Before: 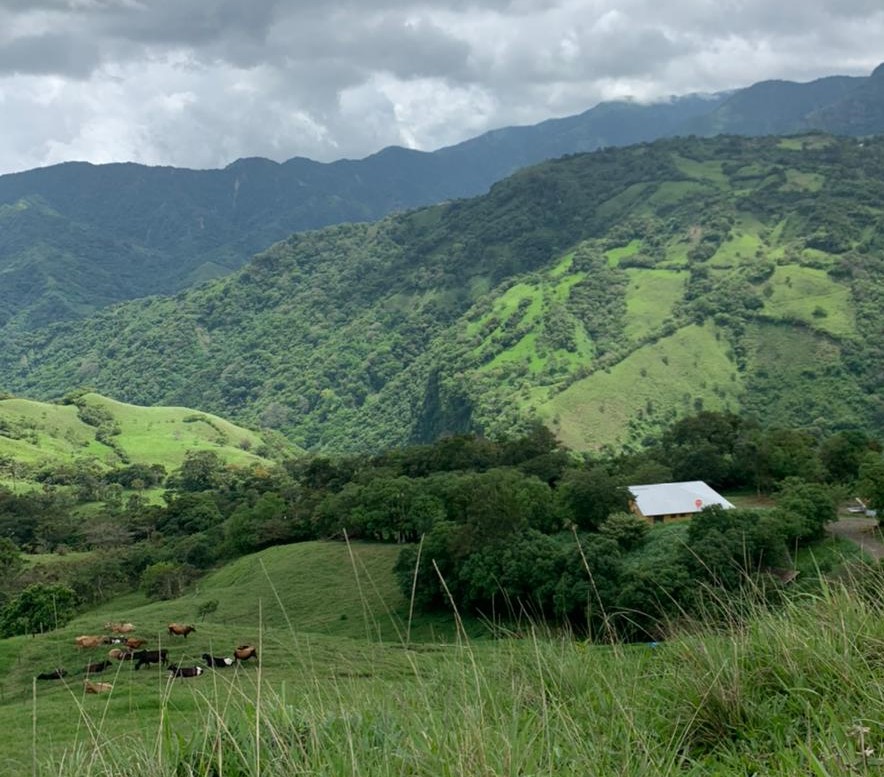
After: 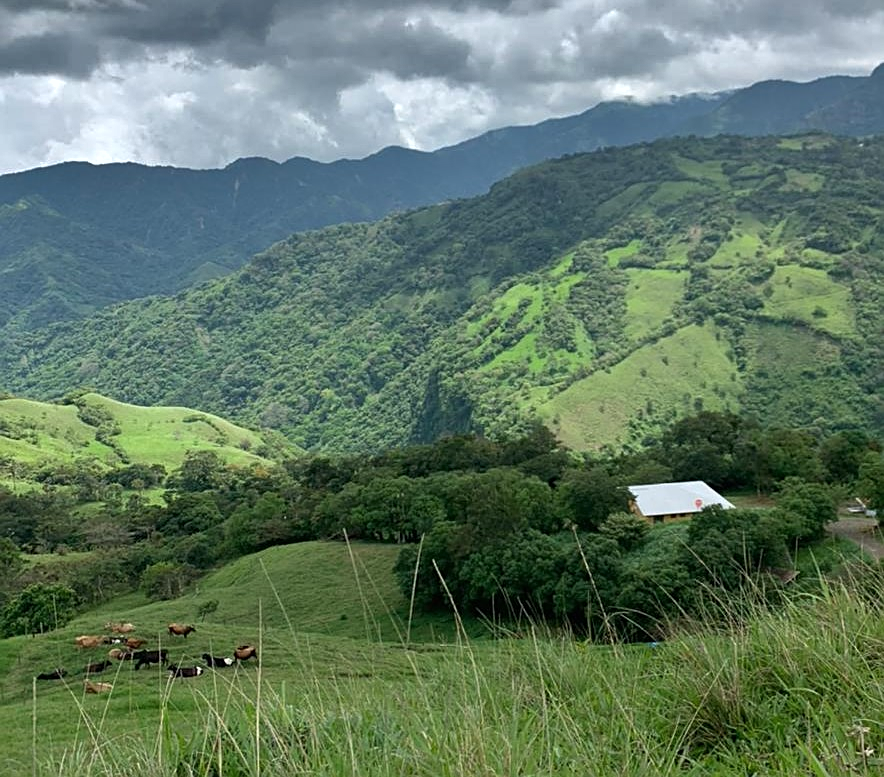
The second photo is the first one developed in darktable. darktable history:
sharpen: amount 0.469
shadows and highlights: shadows 20.95, highlights -82.4, soften with gaussian
exposure: black level correction 0, exposure 0.2 EV, compensate highlight preservation false
